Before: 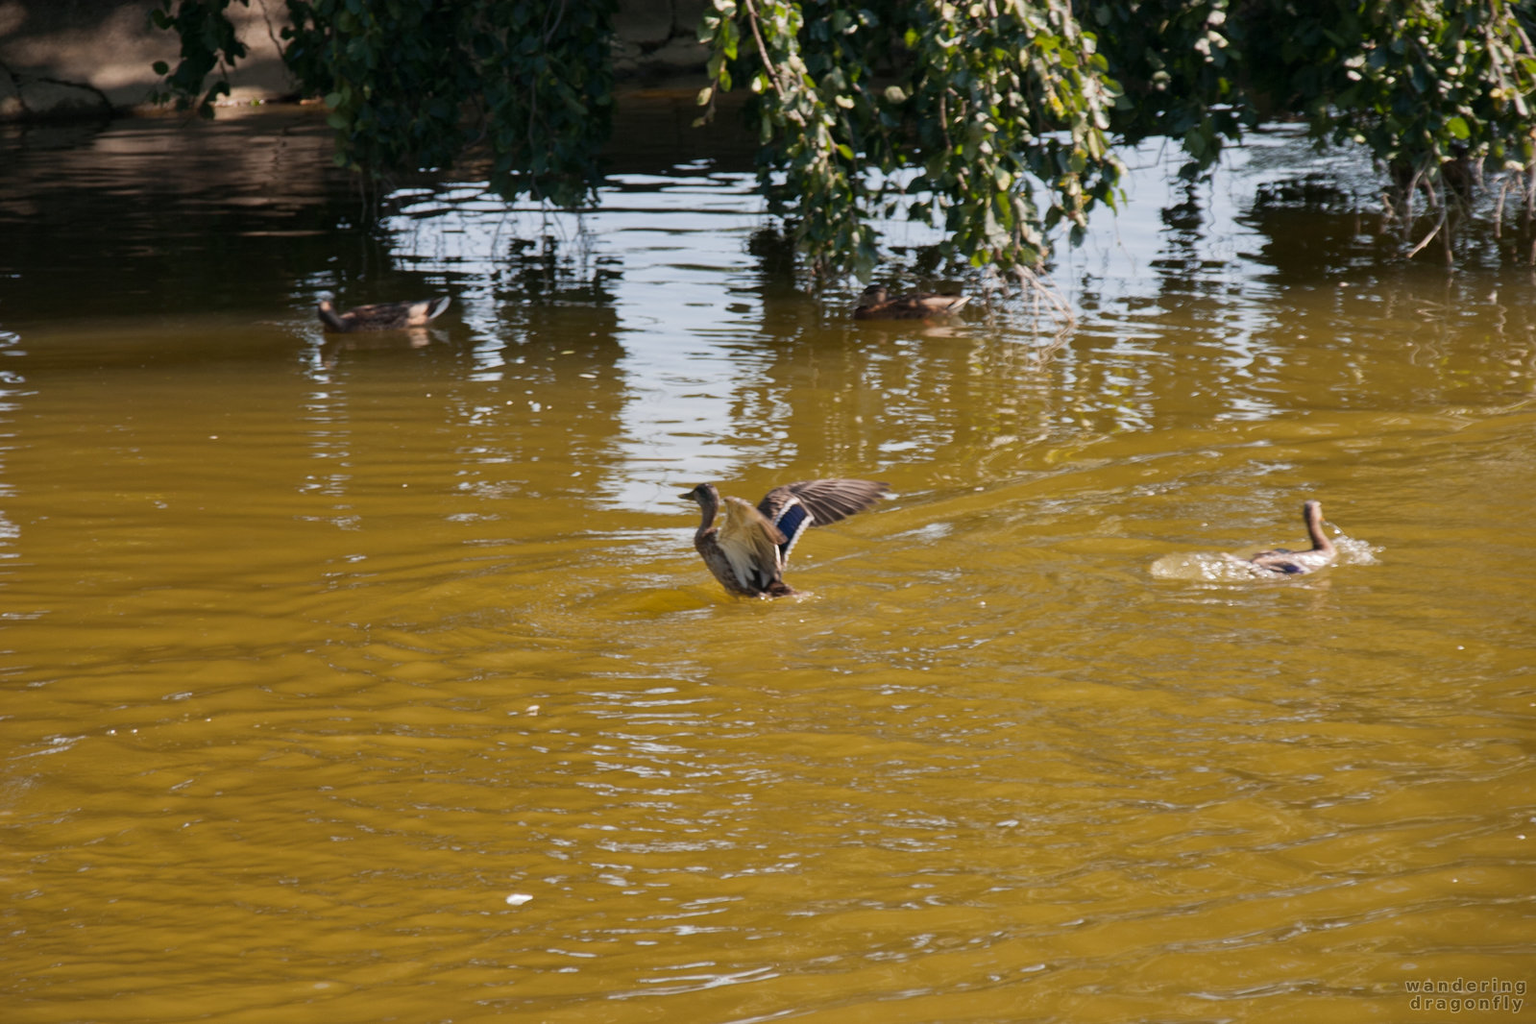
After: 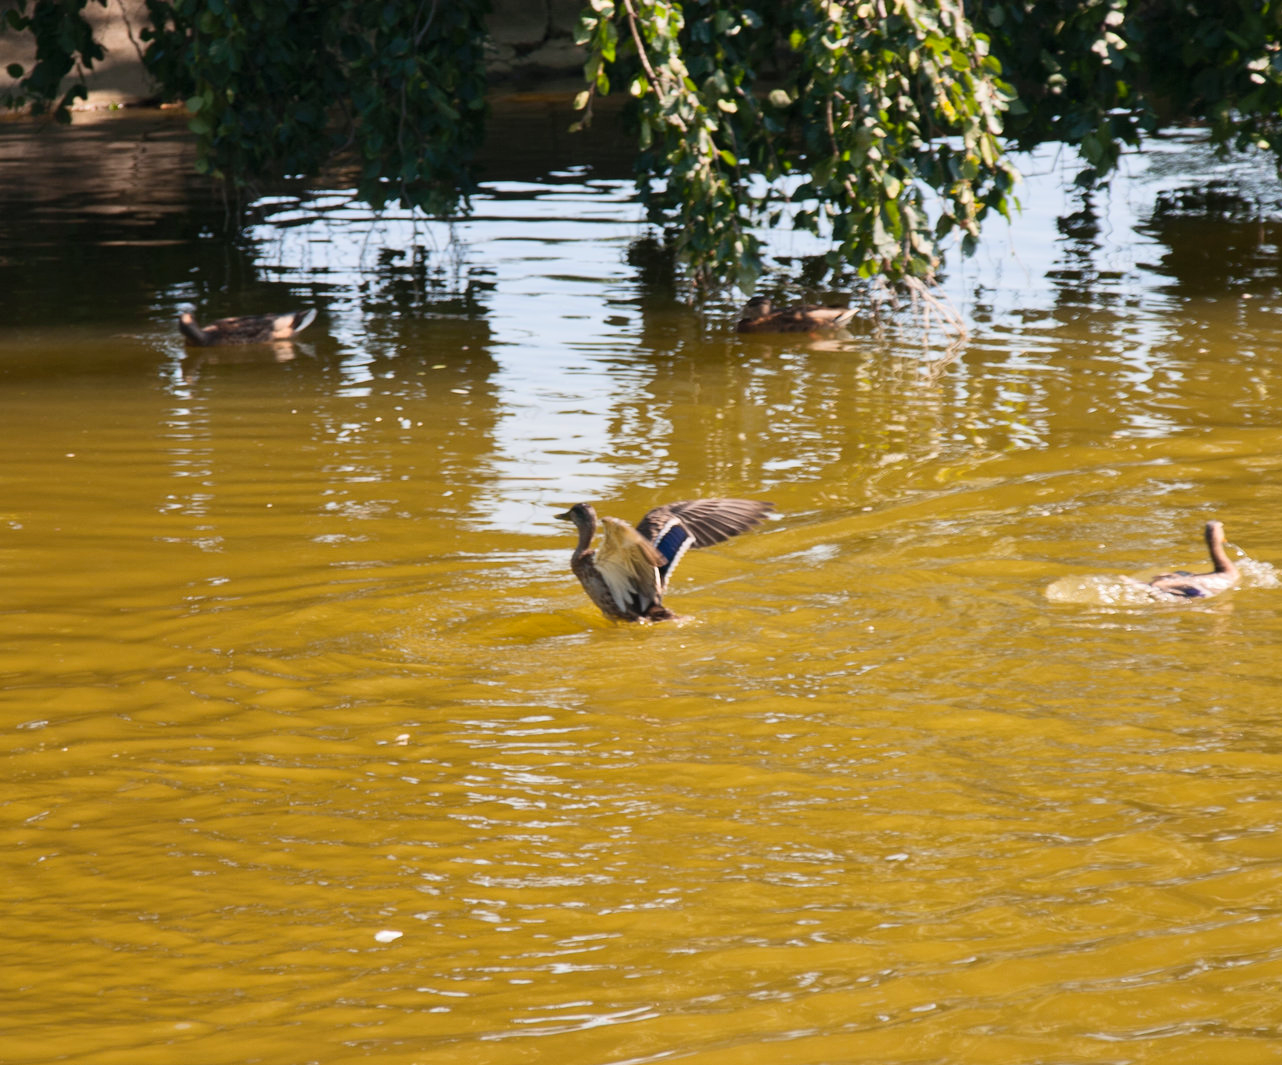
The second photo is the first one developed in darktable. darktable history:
contrast brightness saturation: contrast 0.2, brightness 0.16, saturation 0.22
crop and rotate: left 9.597%, right 10.195%
